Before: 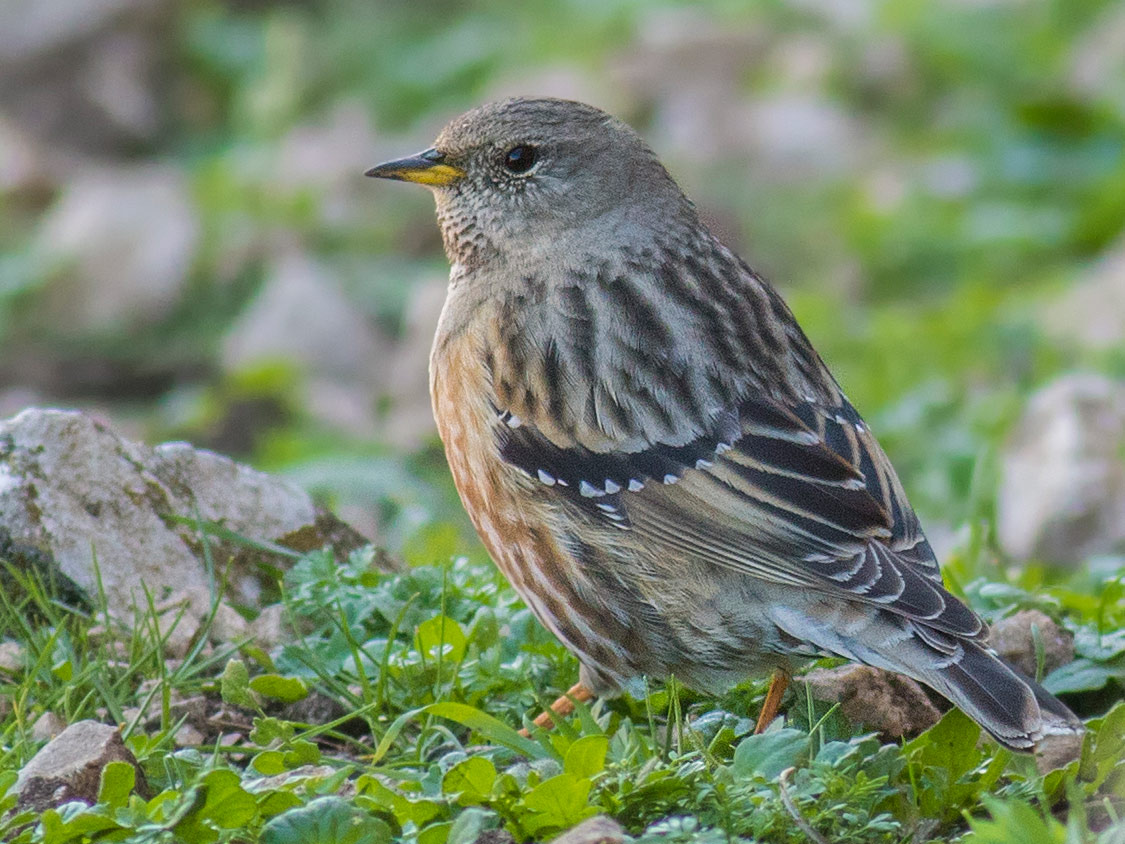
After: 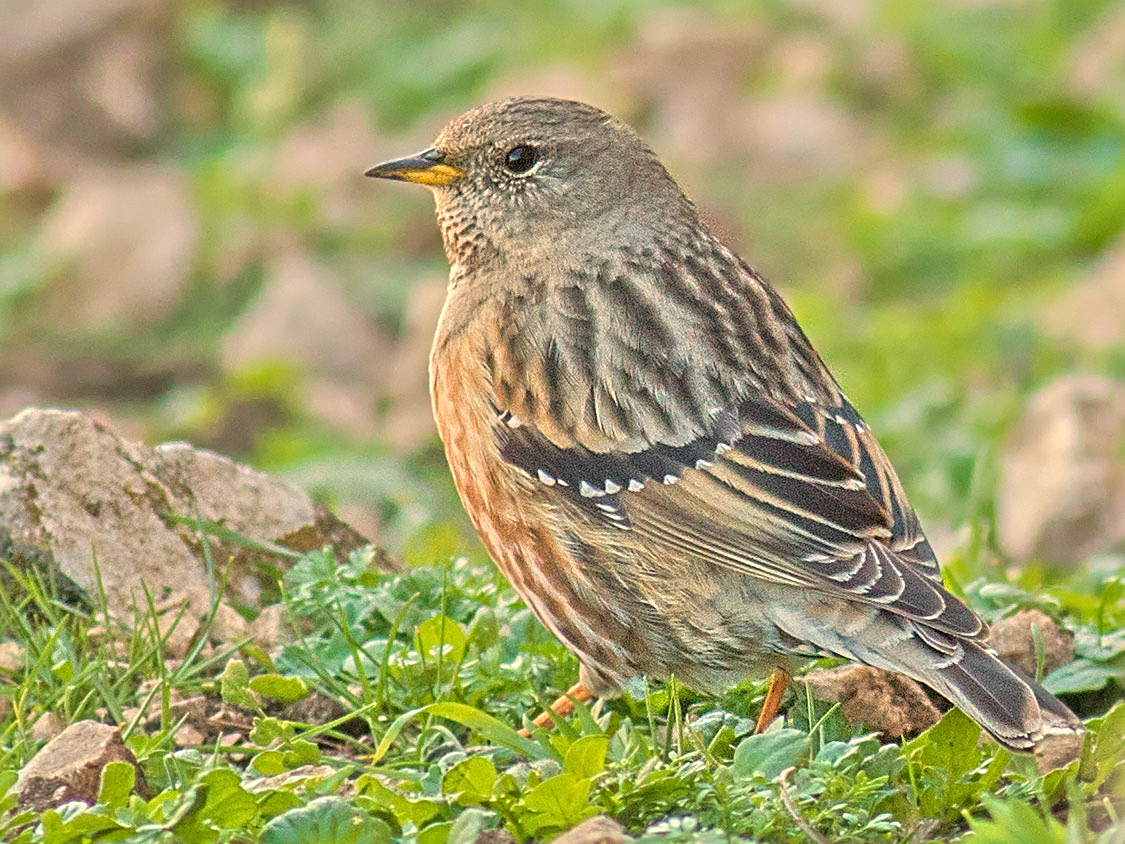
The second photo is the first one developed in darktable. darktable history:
white balance: red 1.138, green 0.996, blue 0.812
exposure: compensate highlight preservation false
tone equalizer: -7 EV 0.15 EV, -6 EV 0.6 EV, -5 EV 1.15 EV, -4 EV 1.33 EV, -3 EV 1.15 EV, -2 EV 0.6 EV, -1 EV 0.15 EV, mask exposure compensation -0.5 EV
sharpen: radius 4
